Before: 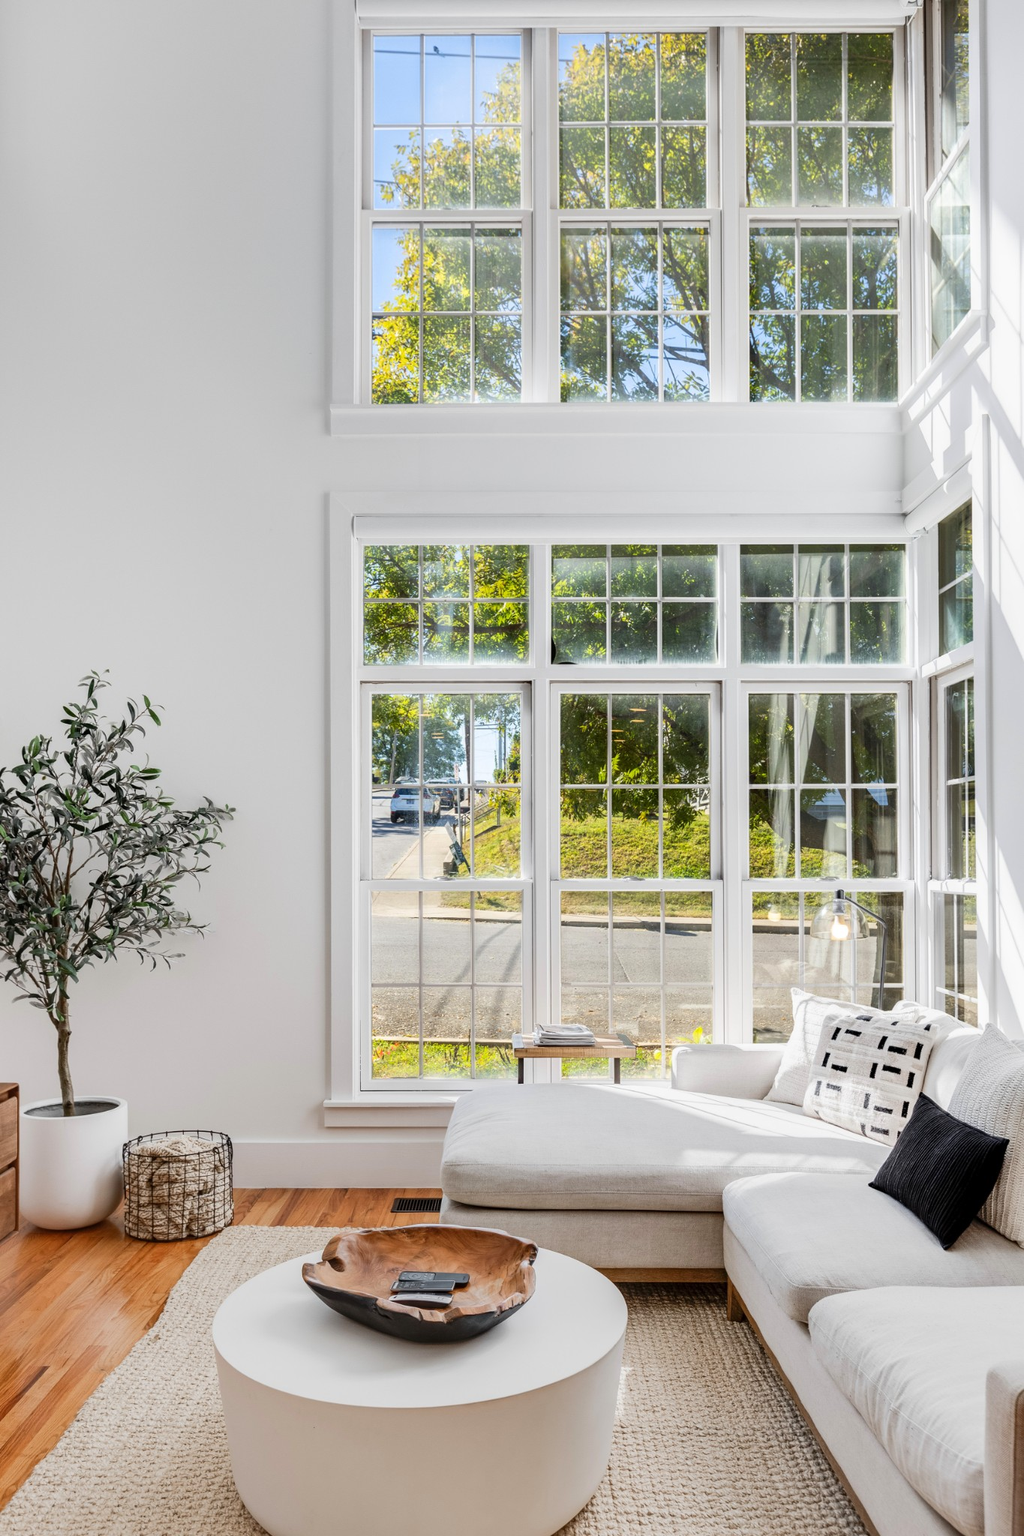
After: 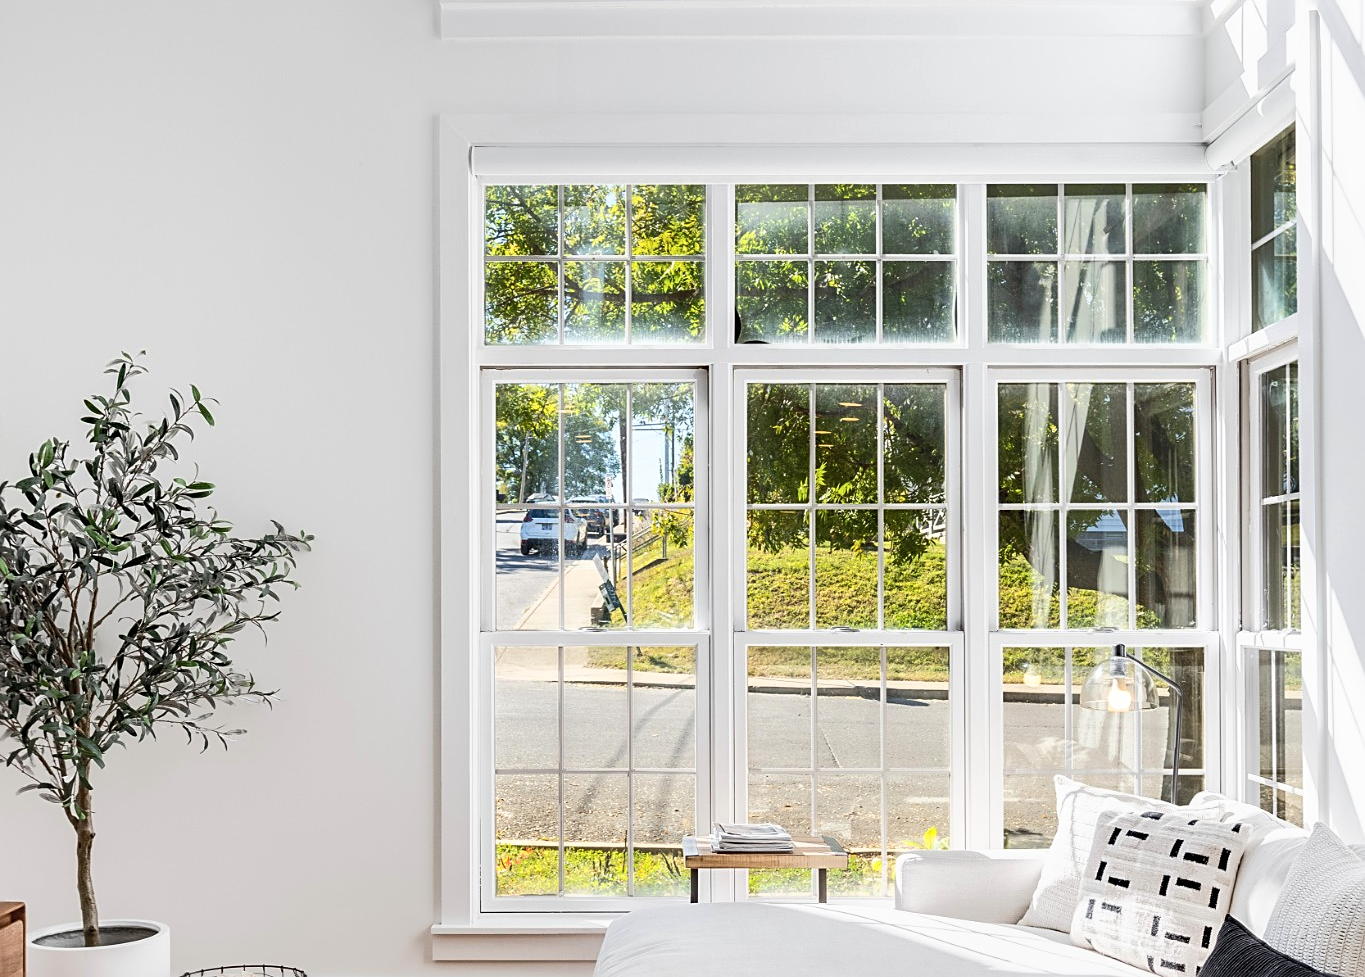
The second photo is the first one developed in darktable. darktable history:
crop and rotate: top 26.5%, bottom 25.758%
tone curve: curves: ch0 [(0, 0) (0.003, 0.024) (0.011, 0.029) (0.025, 0.044) (0.044, 0.072) (0.069, 0.104) (0.1, 0.131) (0.136, 0.159) (0.177, 0.191) (0.224, 0.245) (0.277, 0.298) (0.335, 0.354) (0.399, 0.428) (0.468, 0.503) (0.543, 0.596) (0.623, 0.684) (0.709, 0.781) (0.801, 0.843) (0.898, 0.946) (1, 1)], color space Lab, independent channels, preserve colors none
sharpen: on, module defaults
